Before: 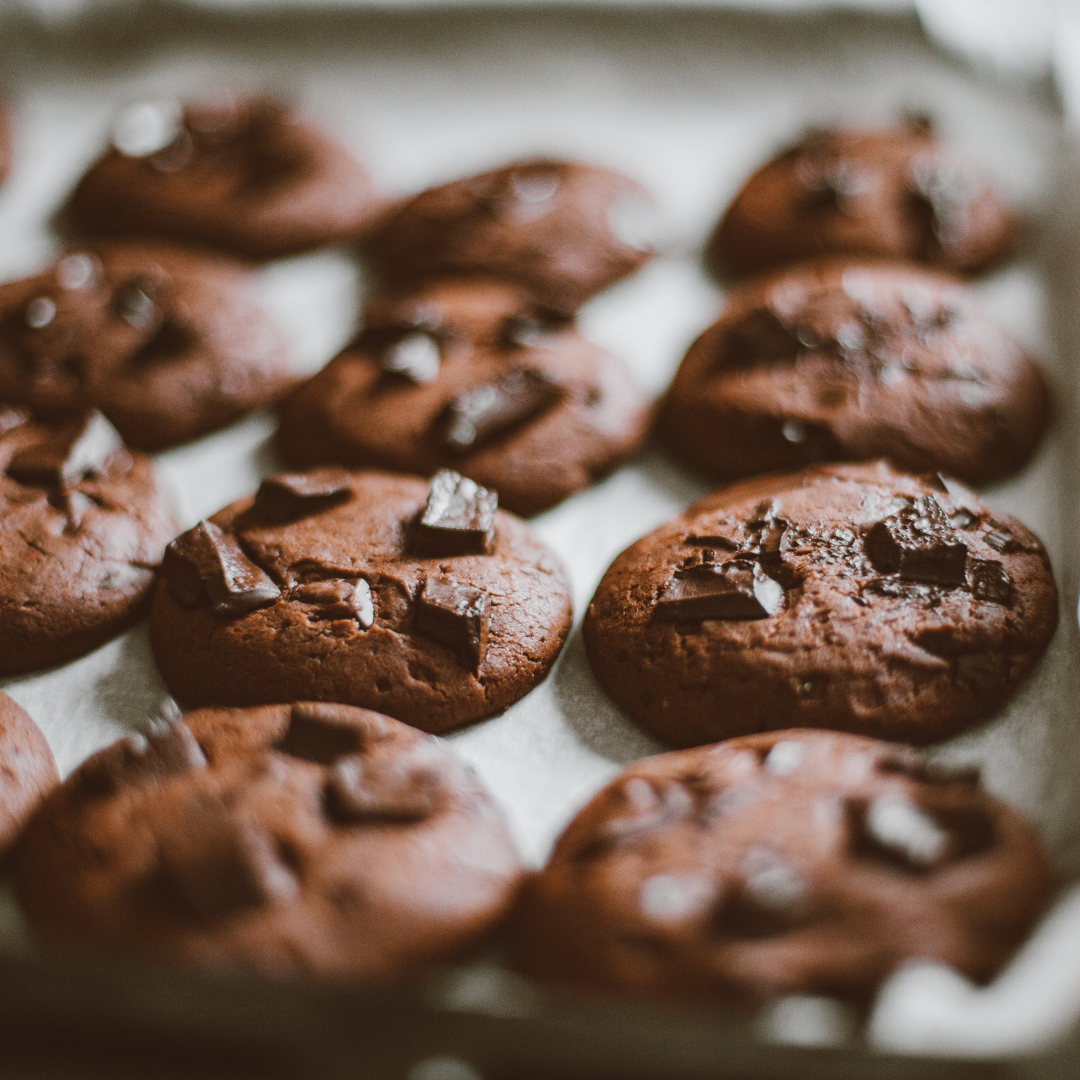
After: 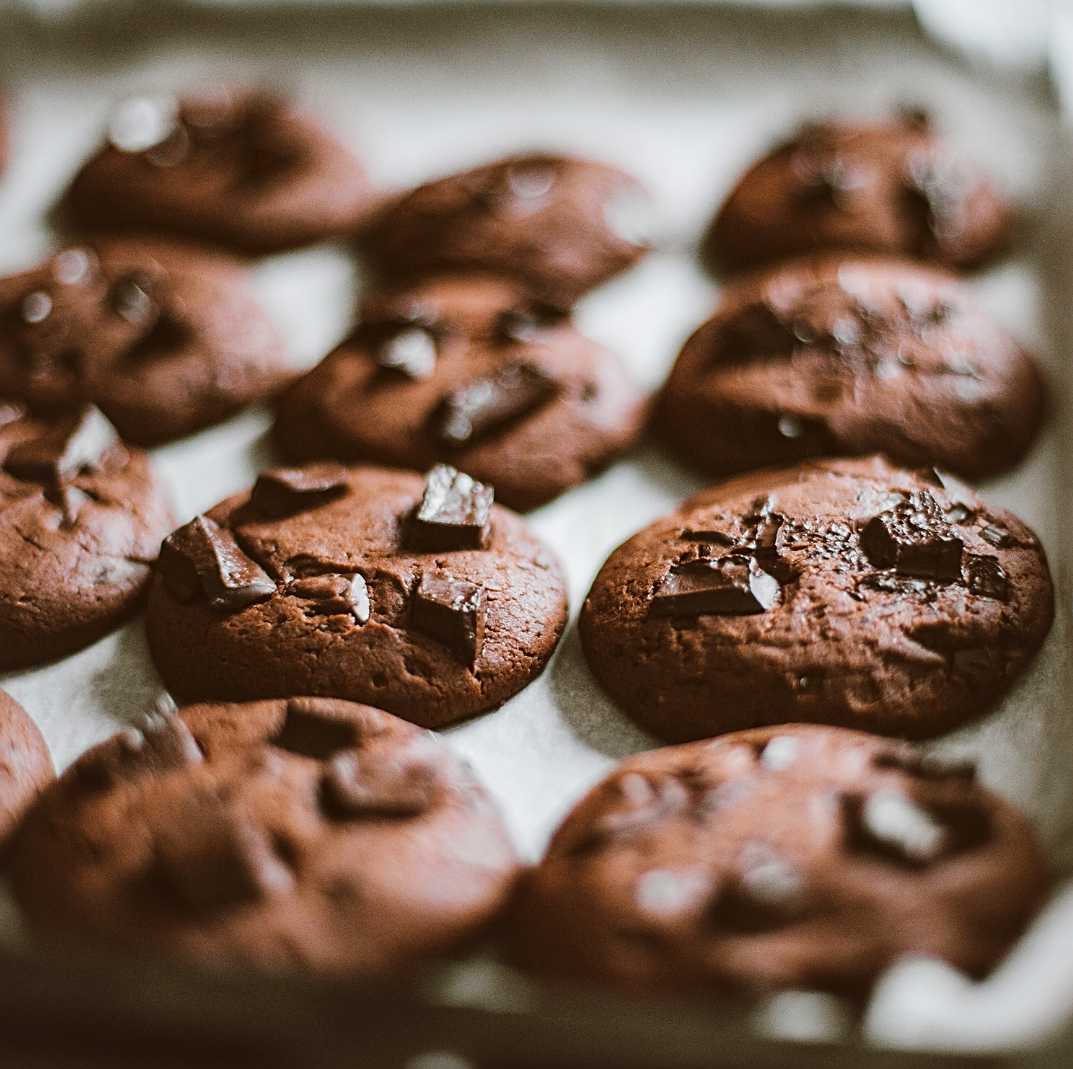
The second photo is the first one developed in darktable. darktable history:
sharpen: on, module defaults
local contrast: mode bilateral grid, contrast 21, coarseness 99, detail 150%, midtone range 0.2
velvia: on, module defaults
crop: left 0.458%, top 0.515%, right 0.163%, bottom 0.484%
